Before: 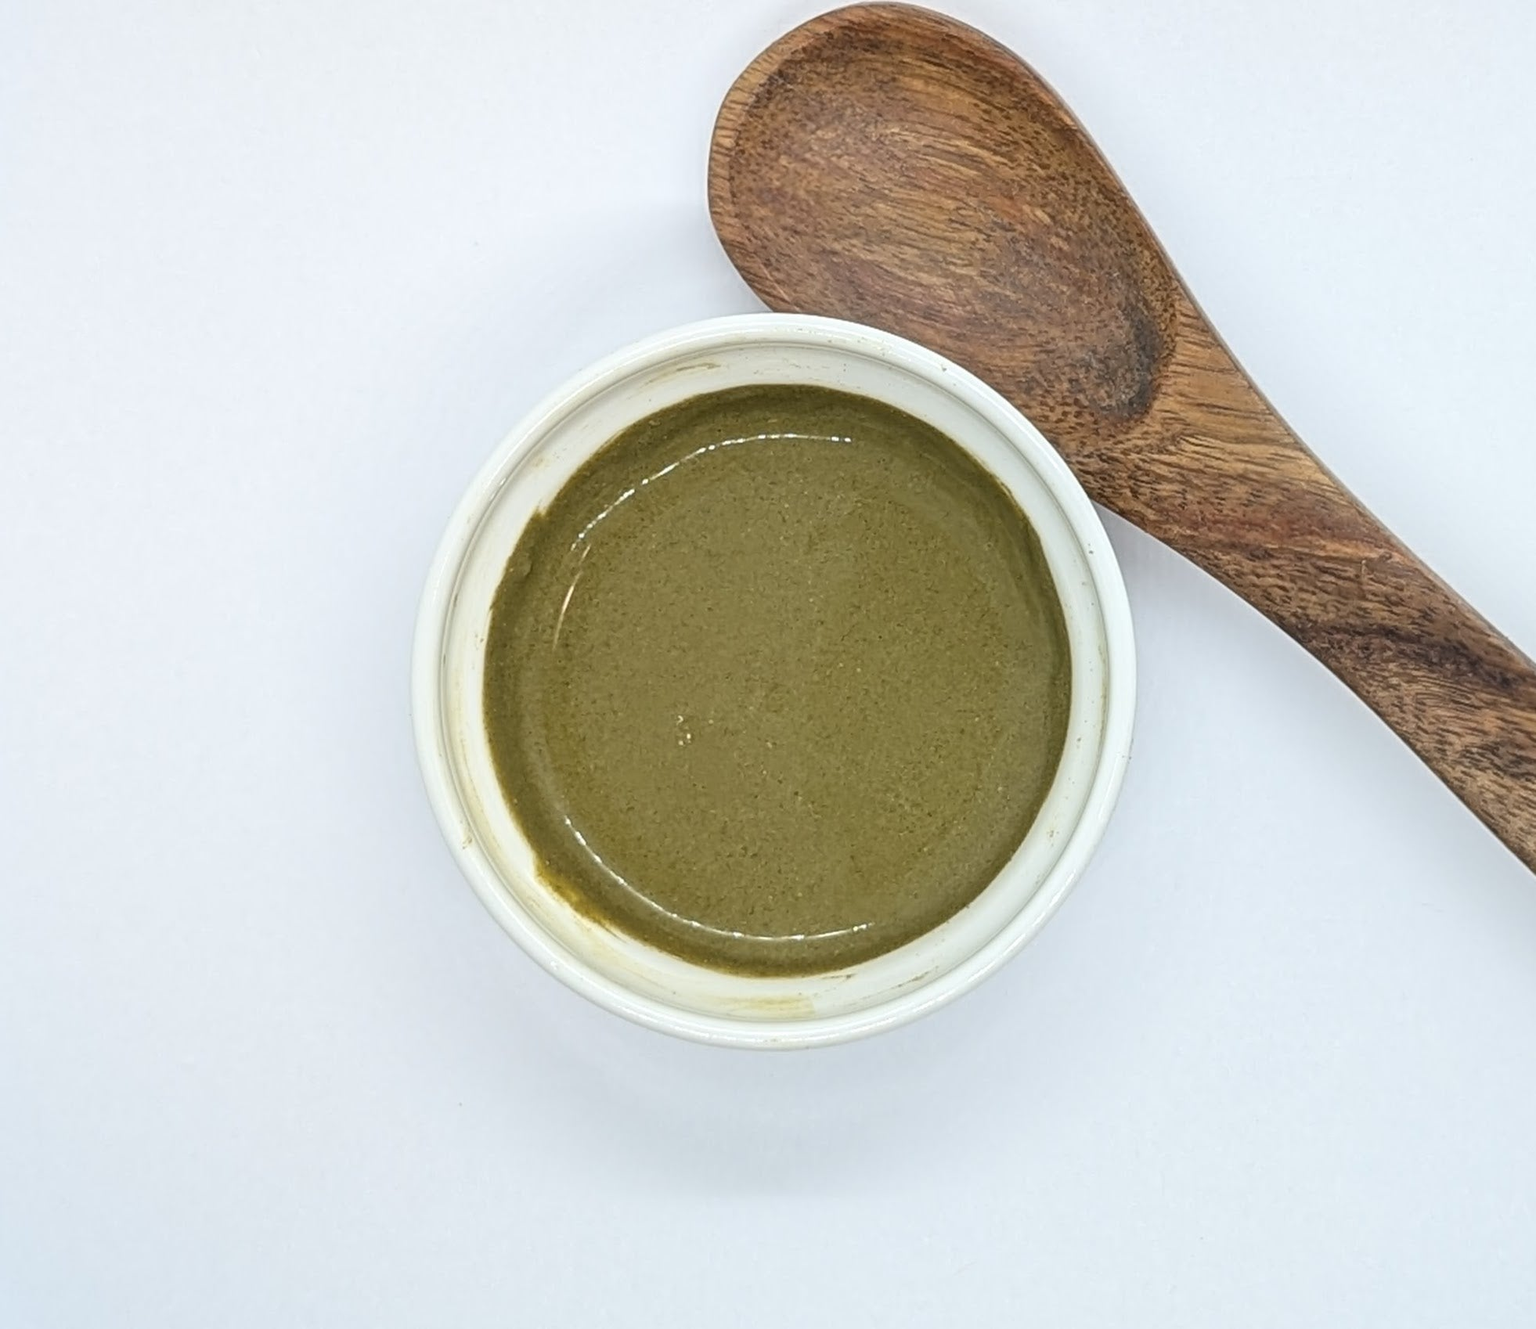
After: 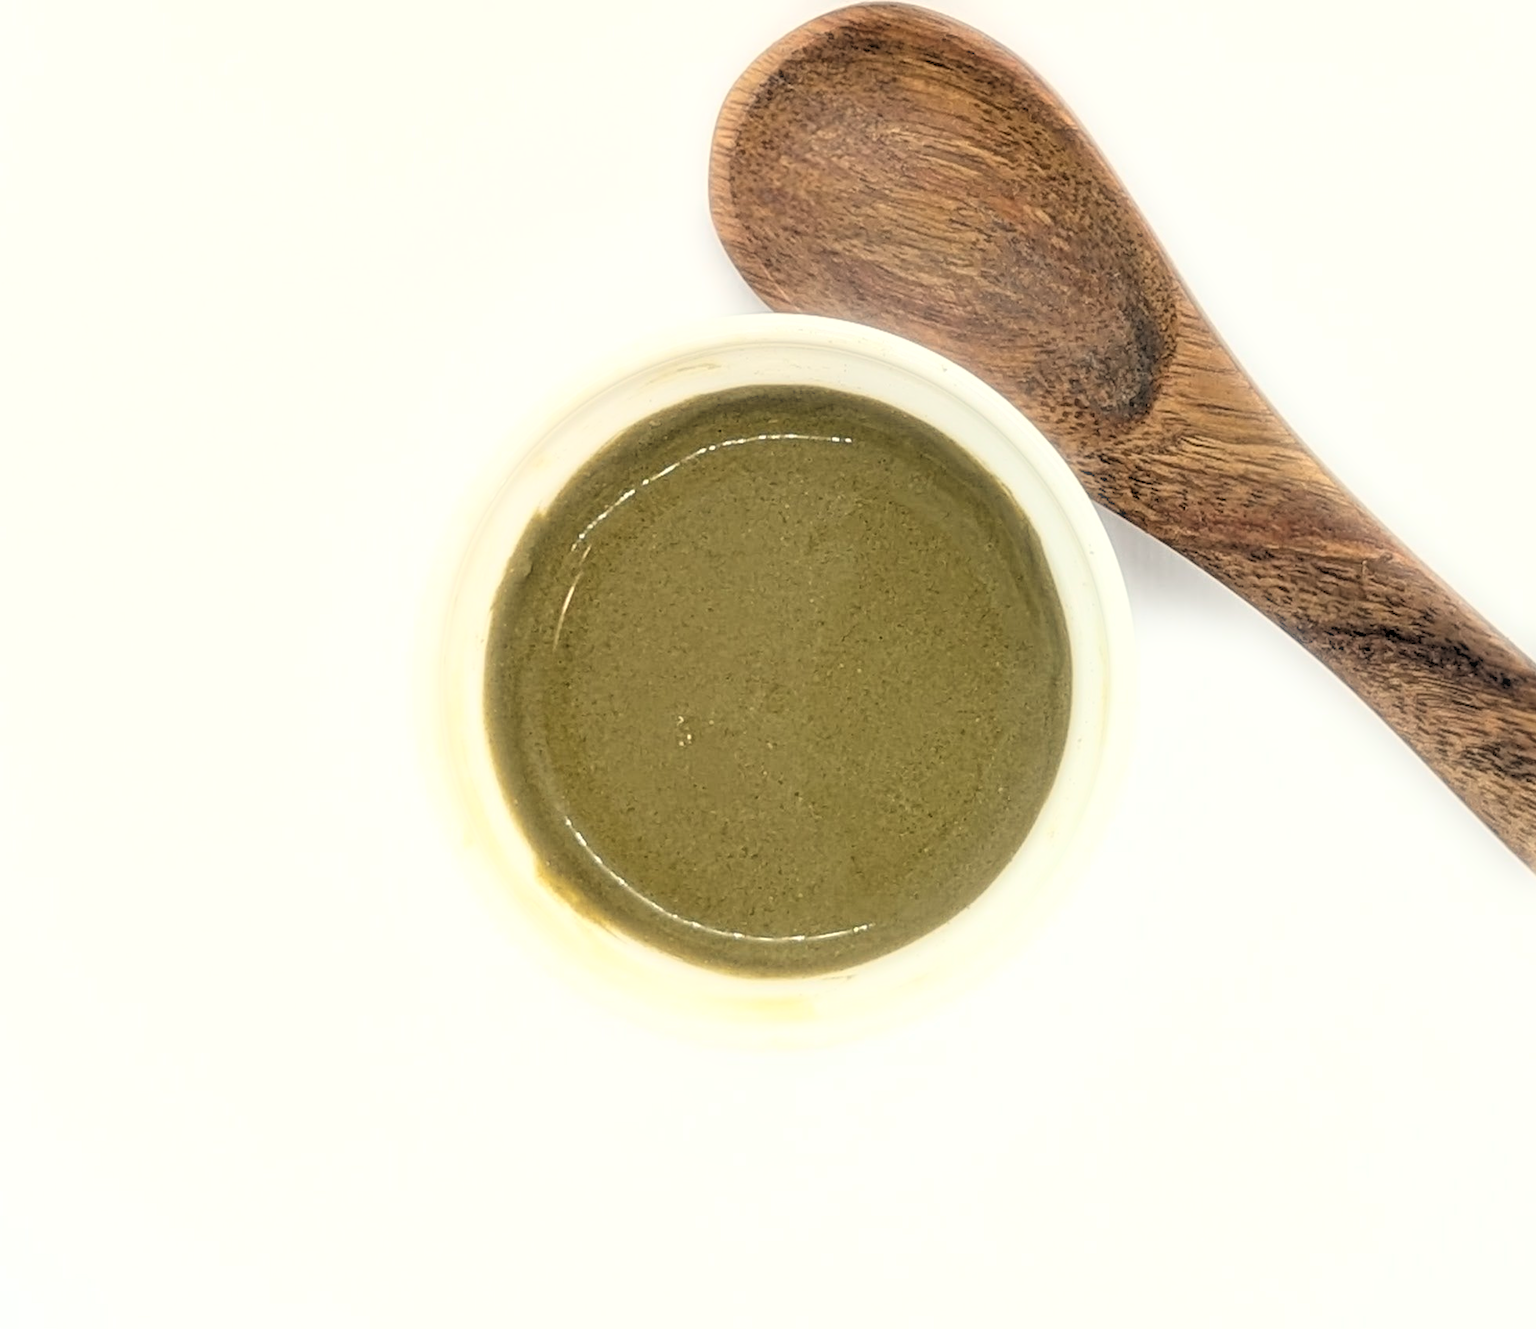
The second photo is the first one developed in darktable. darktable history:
white balance: red 1.045, blue 0.932
rgb levels: levels [[0.029, 0.461, 0.922], [0, 0.5, 1], [0, 0.5, 1]]
bloom: size 5%, threshold 95%, strength 15%
